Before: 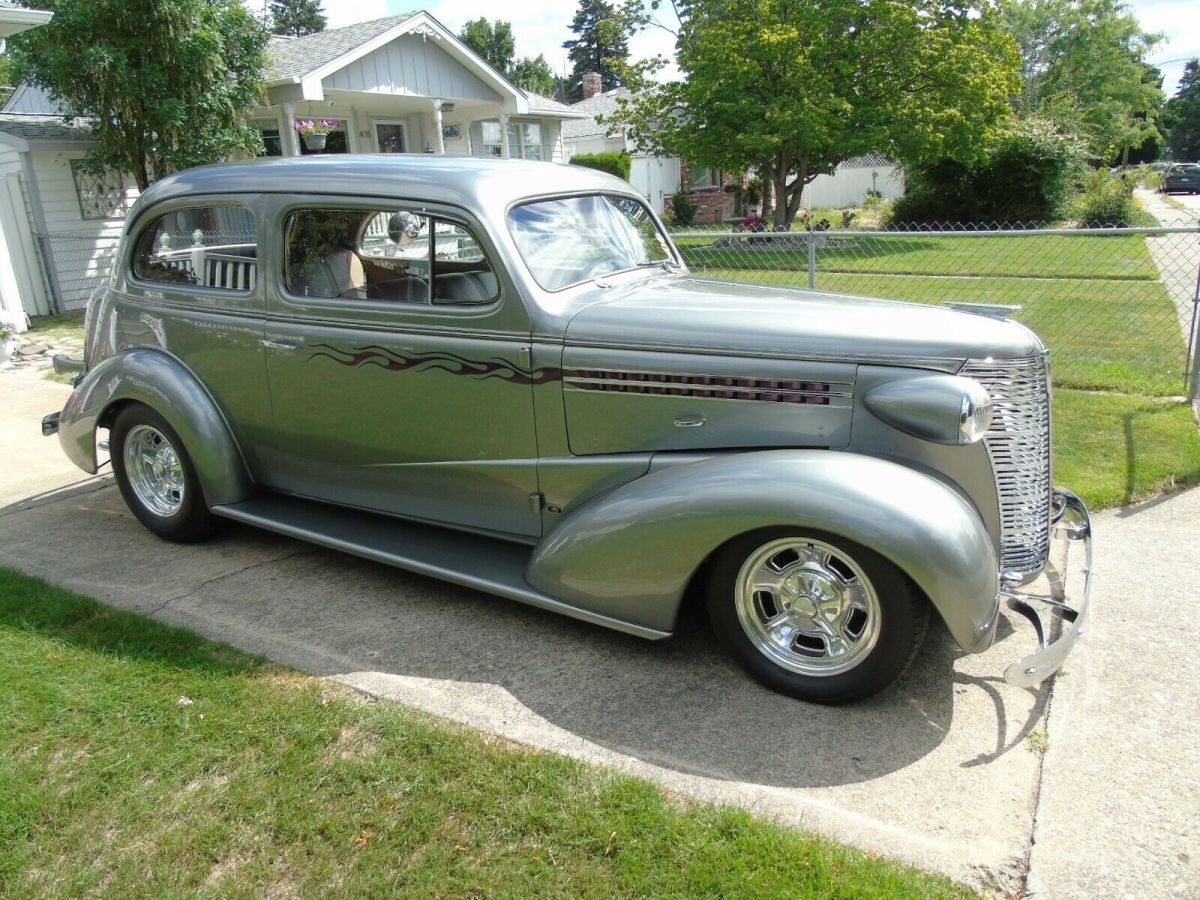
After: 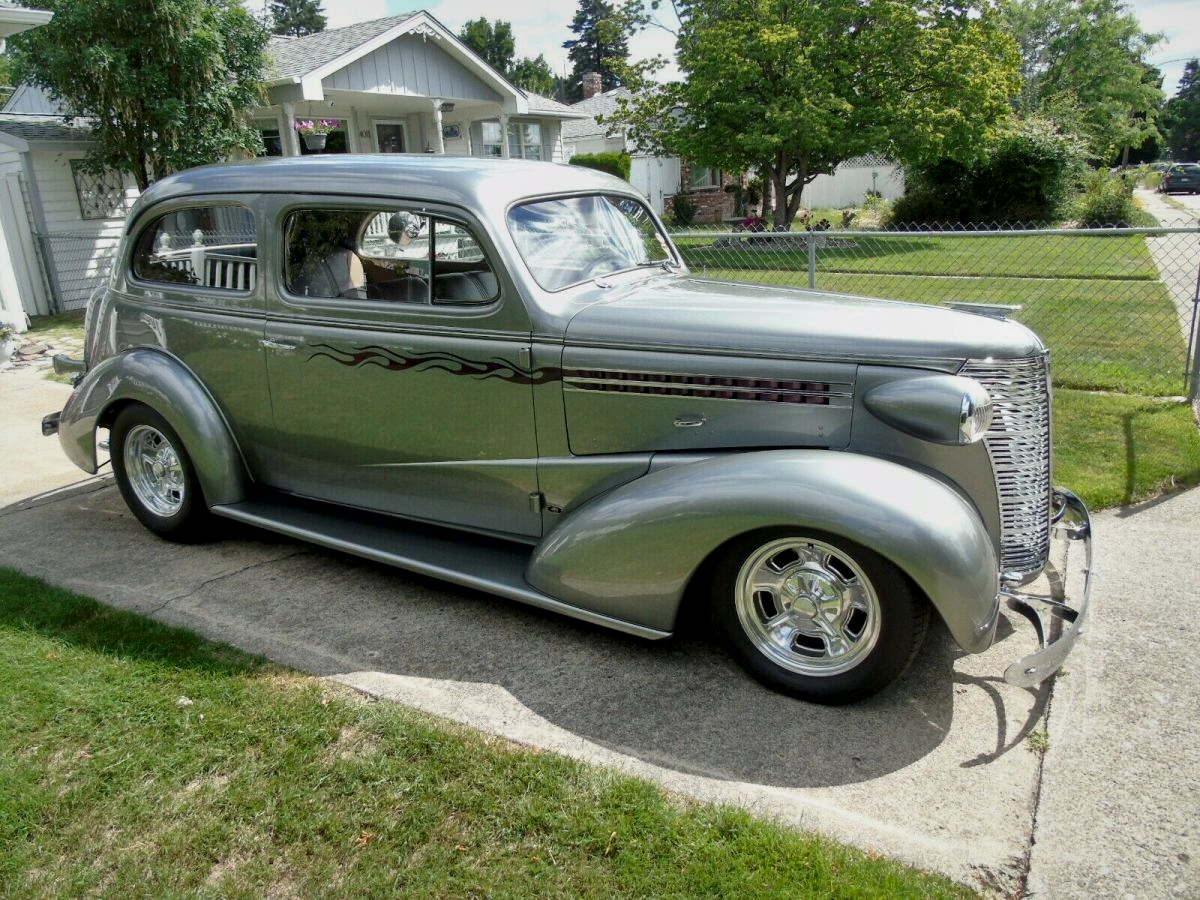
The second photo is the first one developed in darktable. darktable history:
exposure: exposure -0.43 EV, compensate highlight preservation false
local contrast: mode bilateral grid, contrast 19, coarseness 50, detail 160%, midtone range 0.2
shadows and highlights: low approximation 0.01, soften with gaussian
